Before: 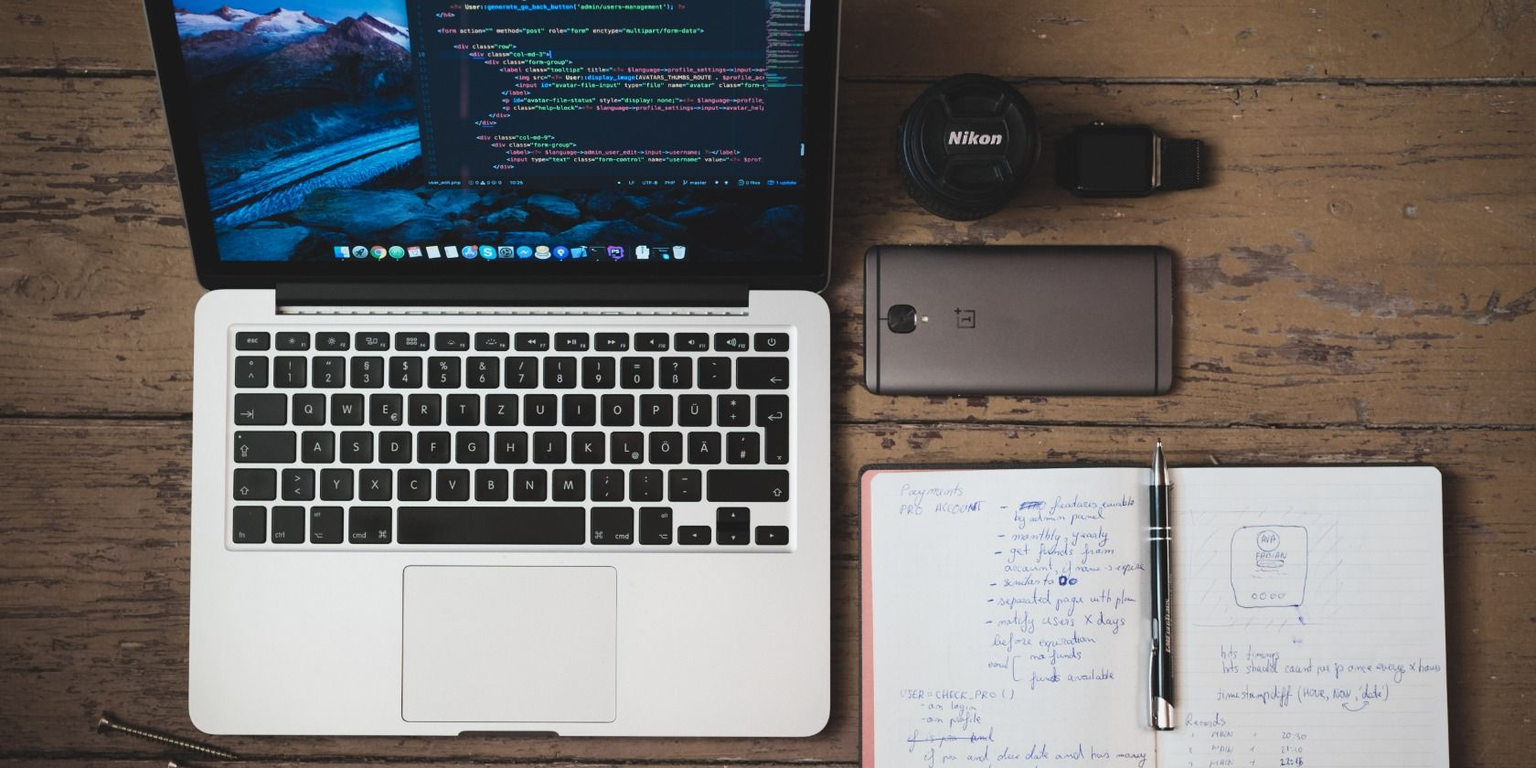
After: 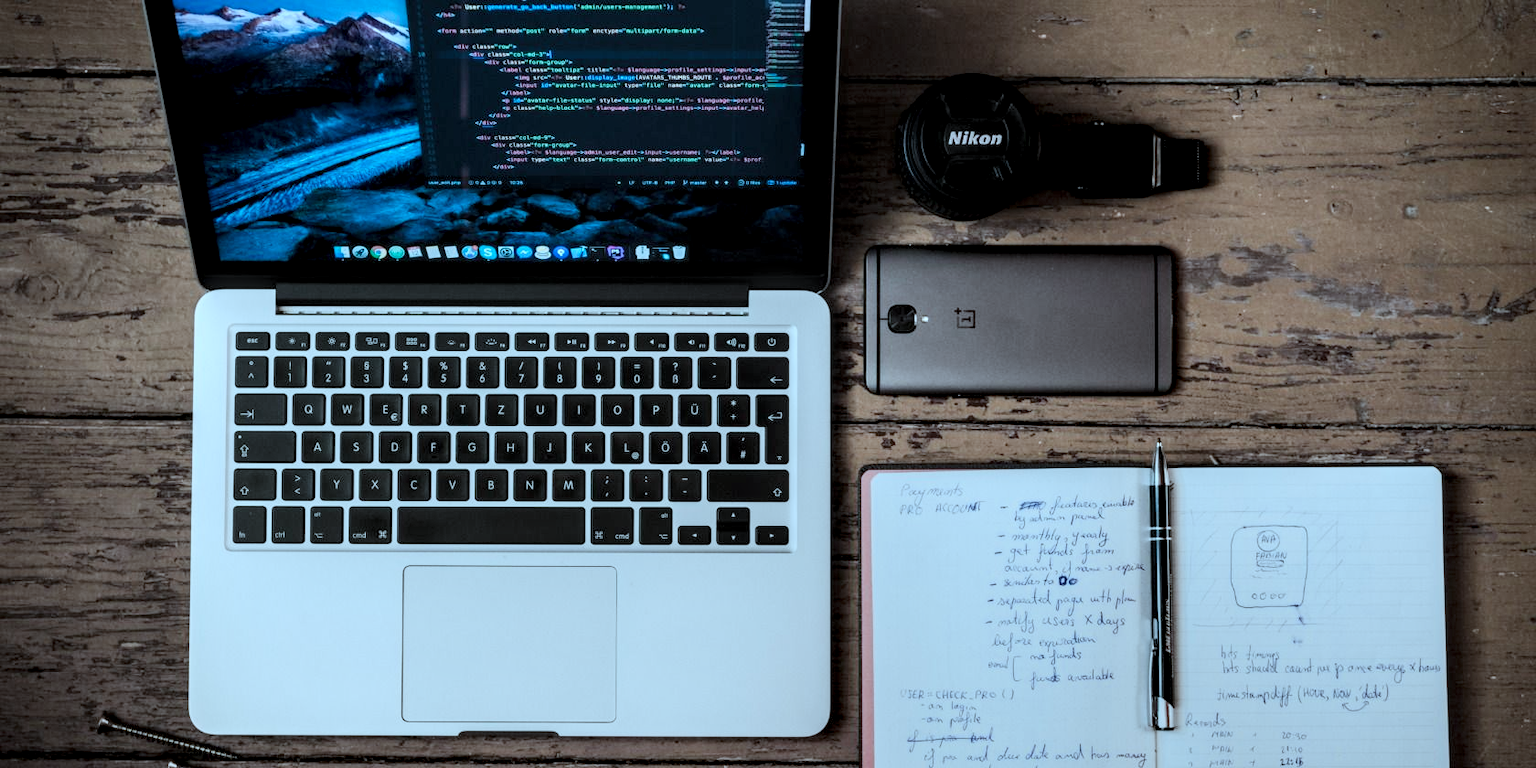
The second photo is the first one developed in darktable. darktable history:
color correction: highlights a* -10.69, highlights b* -19.19
local contrast: highlights 65%, shadows 54%, detail 169%, midtone range 0.514
filmic rgb: black relative exposure -7.65 EV, white relative exposure 4.56 EV, hardness 3.61
